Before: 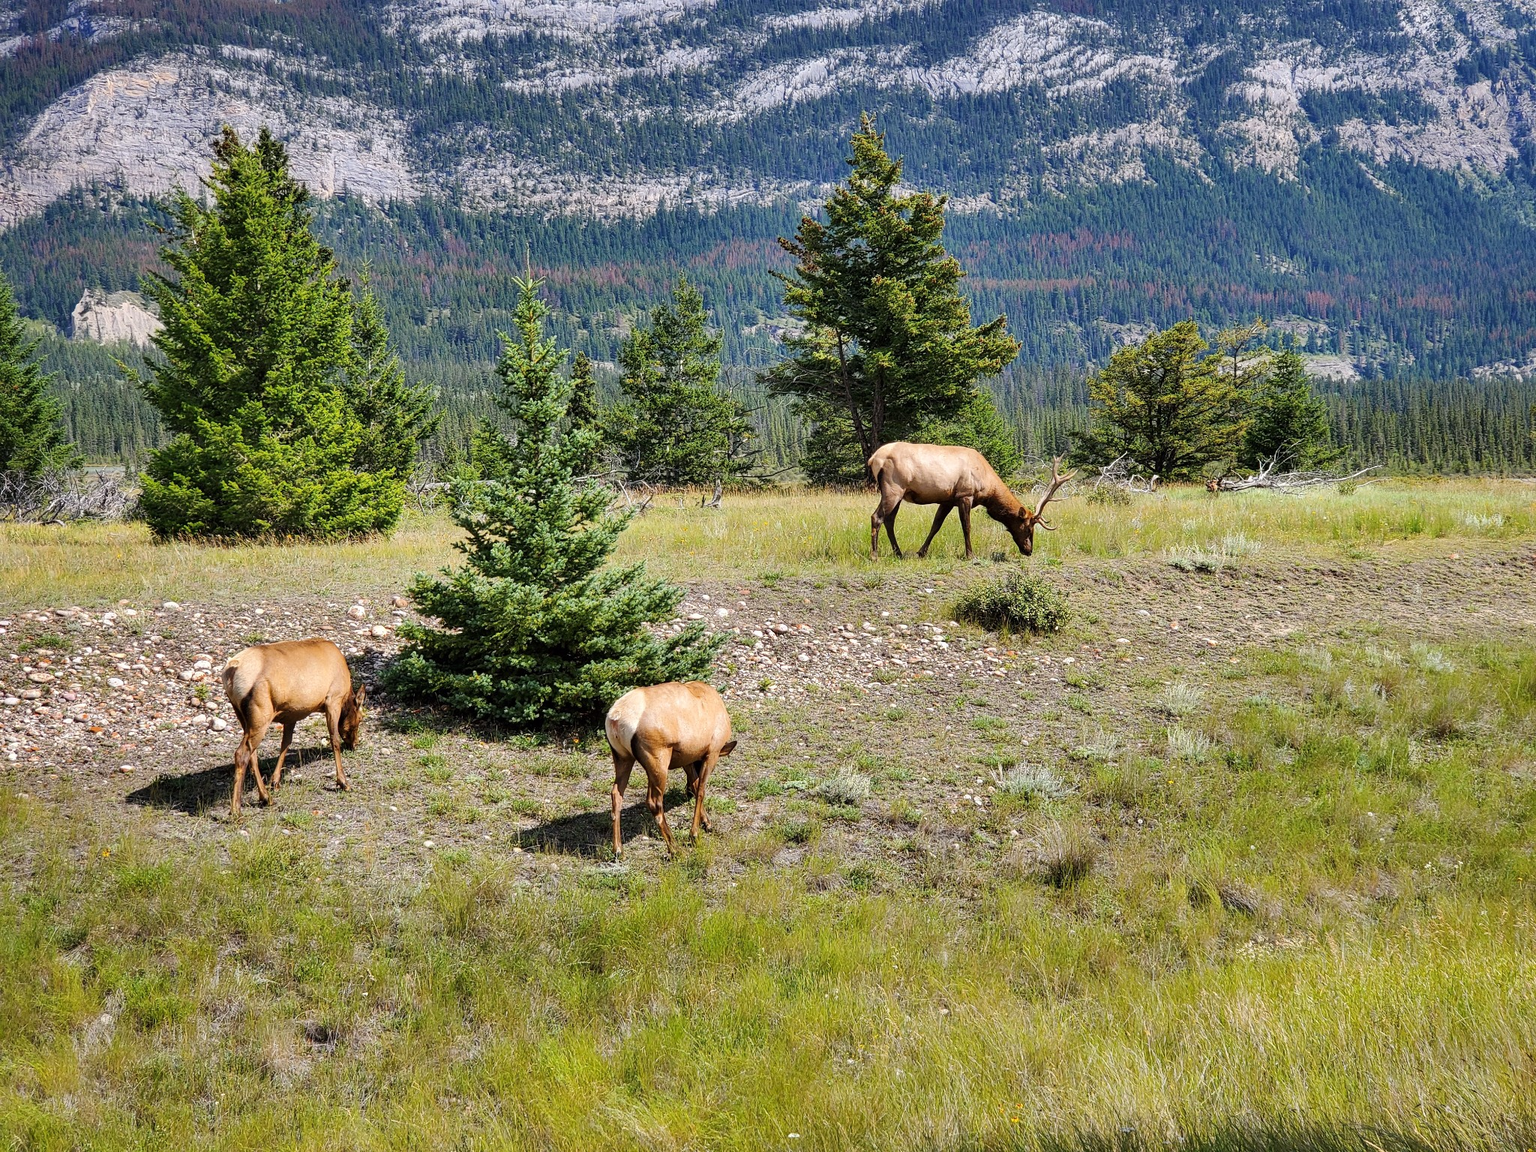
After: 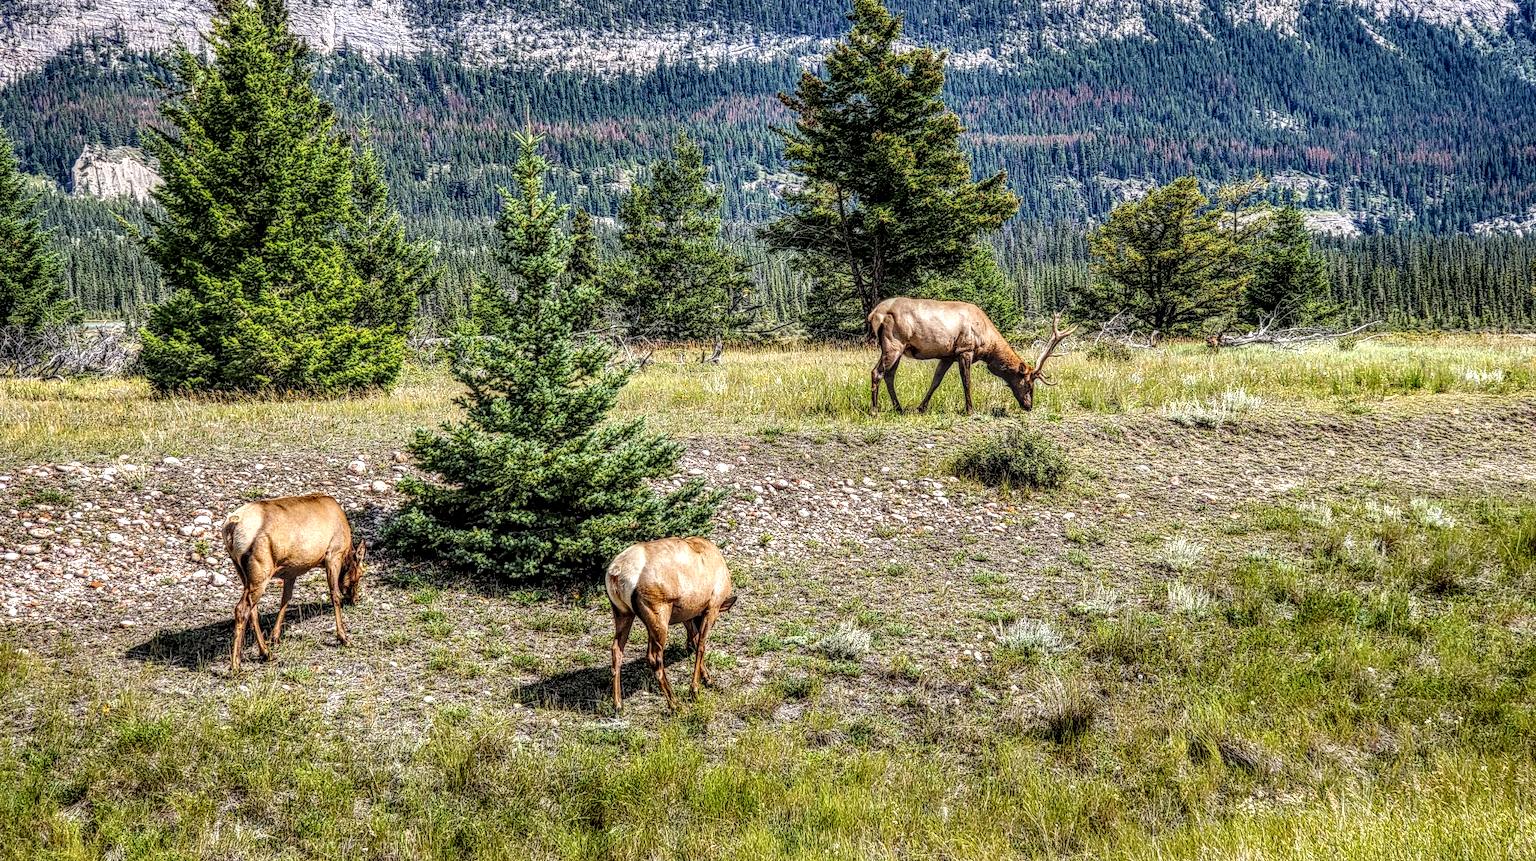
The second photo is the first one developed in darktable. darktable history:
local contrast: highlights 3%, shadows 4%, detail 298%, midtone range 0.298
crop and rotate: top 12.609%, bottom 12.55%
